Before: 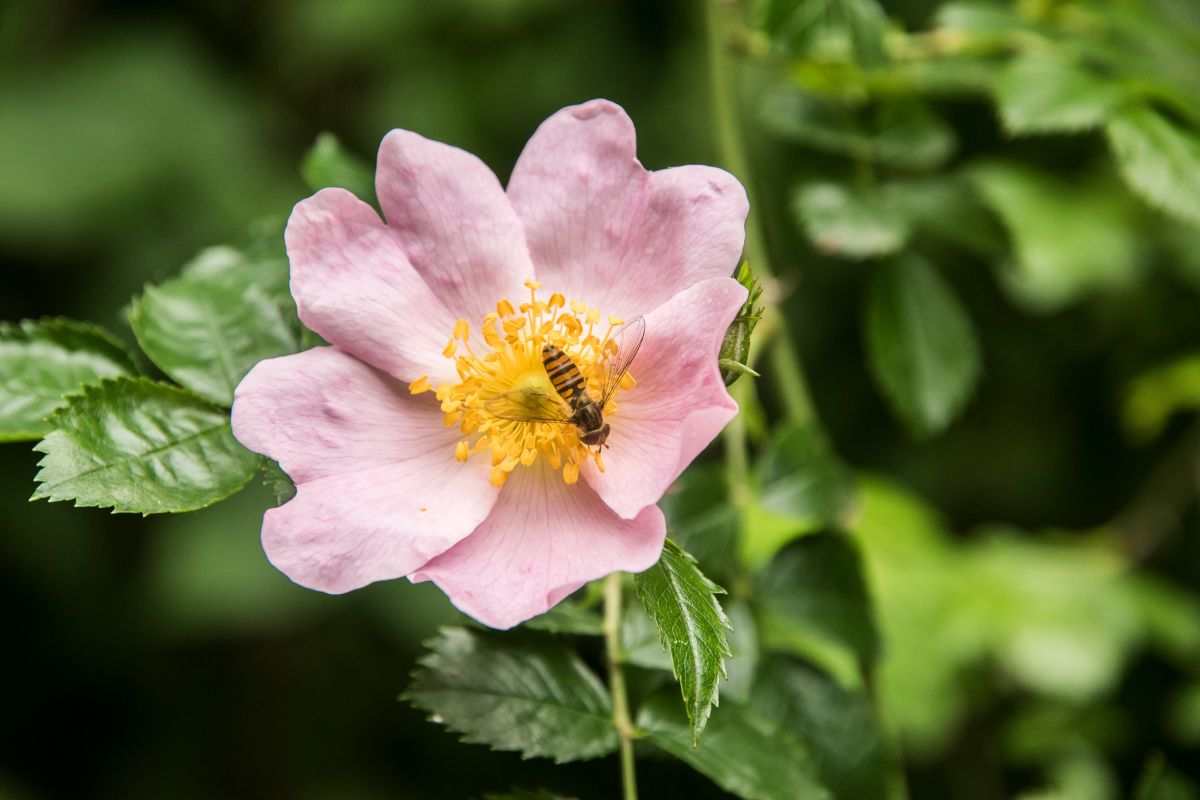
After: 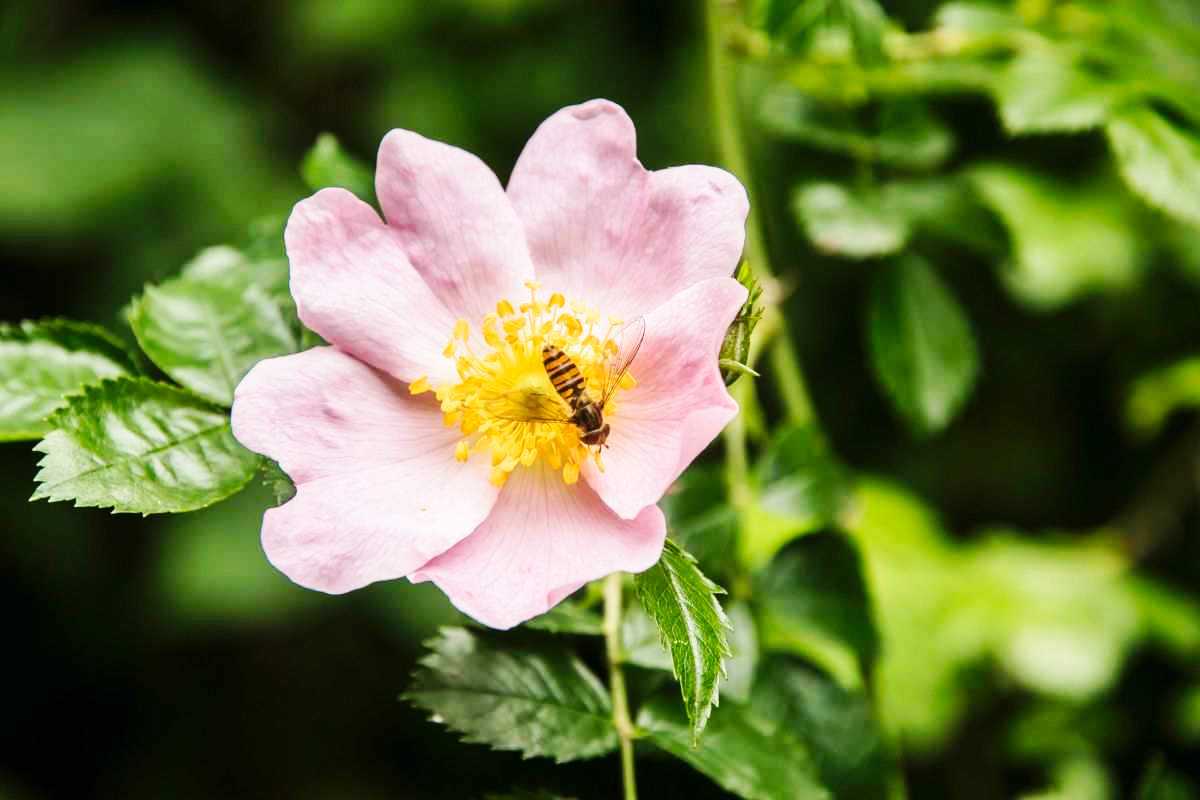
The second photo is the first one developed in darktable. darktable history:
tone equalizer: on, module defaults
base curve: curves: ch0 [(0, 0) (0.032, 0.025) (0.121, 0.166) (0.206, 0.329) (0.605, 0.79) (1, 1)], preserve colors none
